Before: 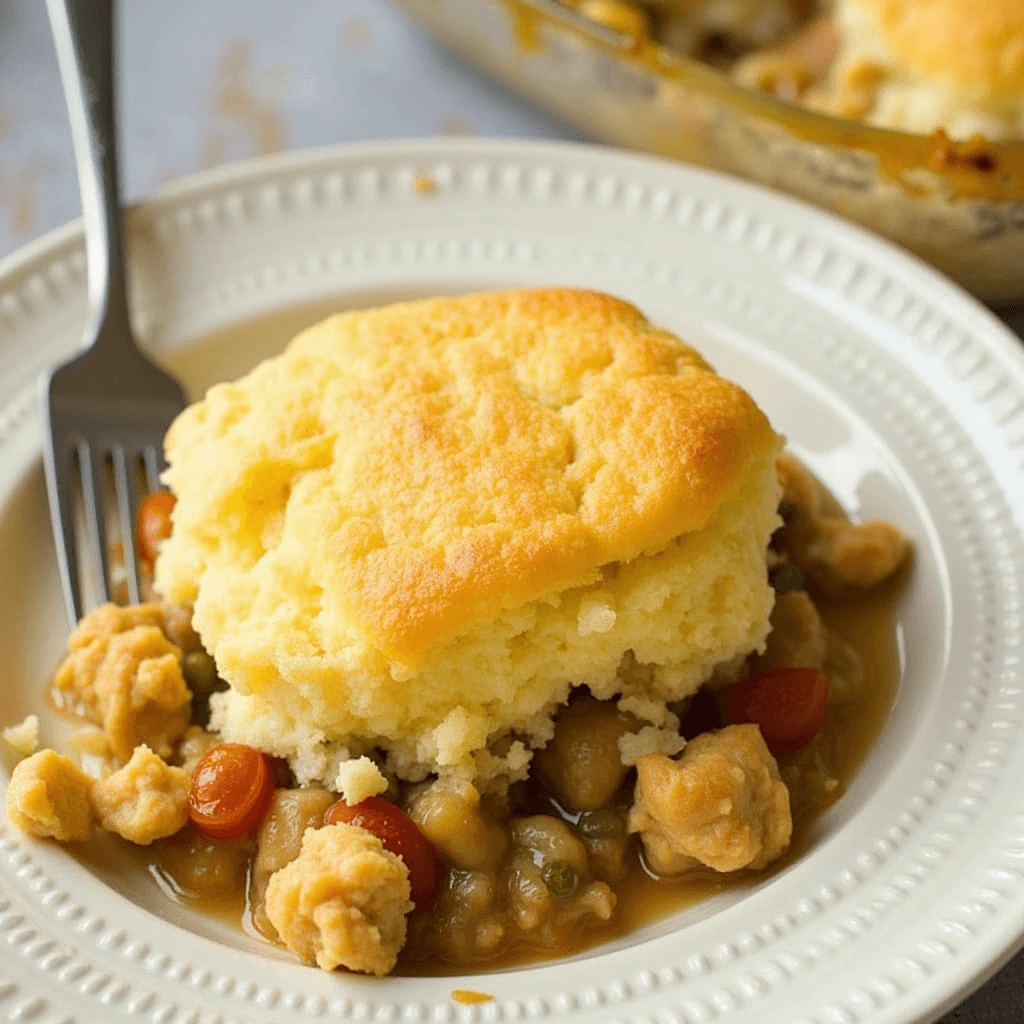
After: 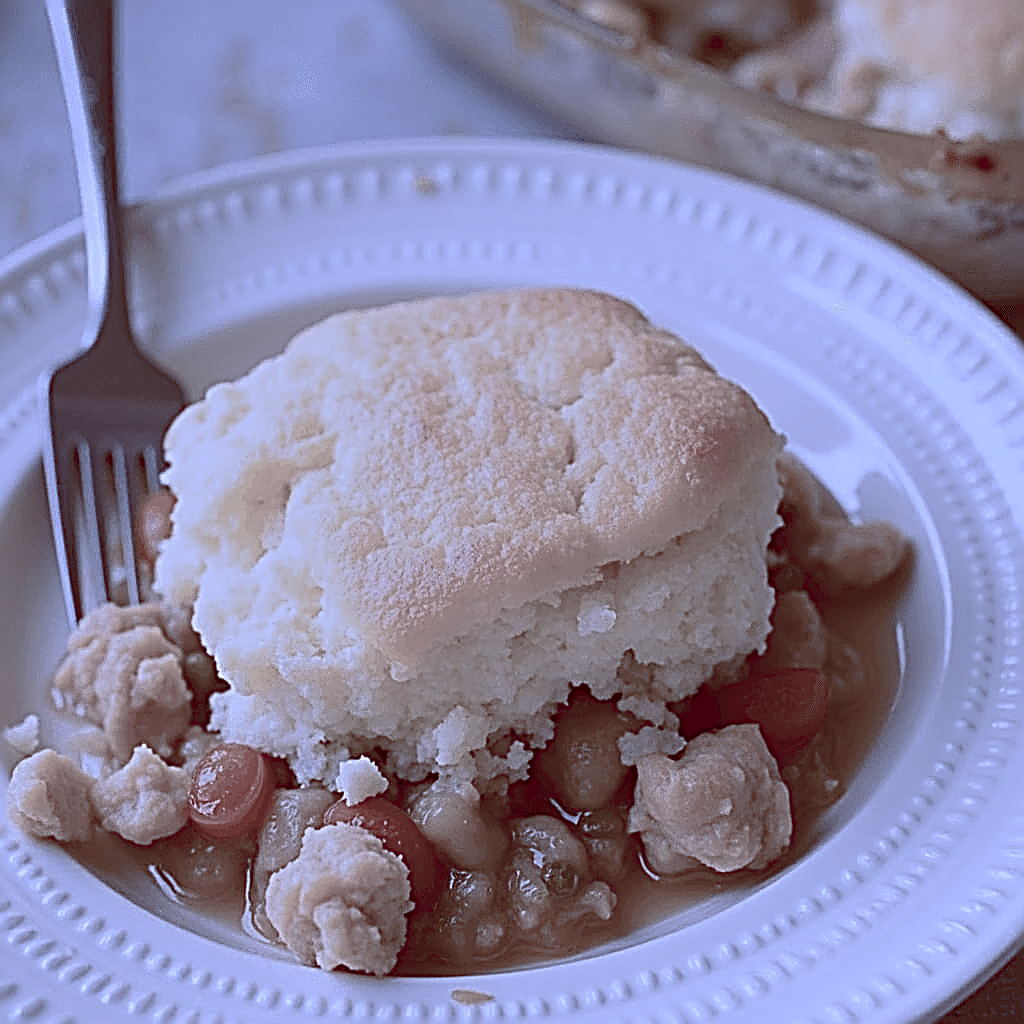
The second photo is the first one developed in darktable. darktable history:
color correction: highlights a* -10.69, highlights b* -19.19
color balance rgb: shadows lift › luminance 1%, shadows lift › chroma 0.2%, shadows lift › hue 20°, power › luminance 1%, power › chroma 0.4%, power › hue 34°, highlights gain › luminance 0.8%, highlights gain › chroma 0.4%, highlights gain › hue 44°, global offset › chroma 0.4%, global offset › hue 34°, white fulcrum 0.08 EV, linear chroma grading › shadows -7%, linear chroma grading › highlights -7%, linear chroma grading › global chroma -10%, linear chroma grading › mid-tones -8%, perceptual saturation grading › global saturation -28%, perceptual saturation grading › highlights -20%, perceptual saturation grading › mid-tones -24%, perceptual saturation grading › shadows -24%, perceptual brilliance grading › global brilliance -1%, perceptual brilliance grading › highlights -1%, perceptual brilliance grading › mid-tones -1%, perceptual brilliance grading › shadows -1%, global vibrance -17%, contrast -6%
color calibration: illuminant custom, x 0.379, y 0.481, temperature 4443.07 K
sharpen: radius 3.158, amount 1.731
tone equalizer: on, module defaults
exposure: exposure -0.582 EV, compensate highlight preservation false
